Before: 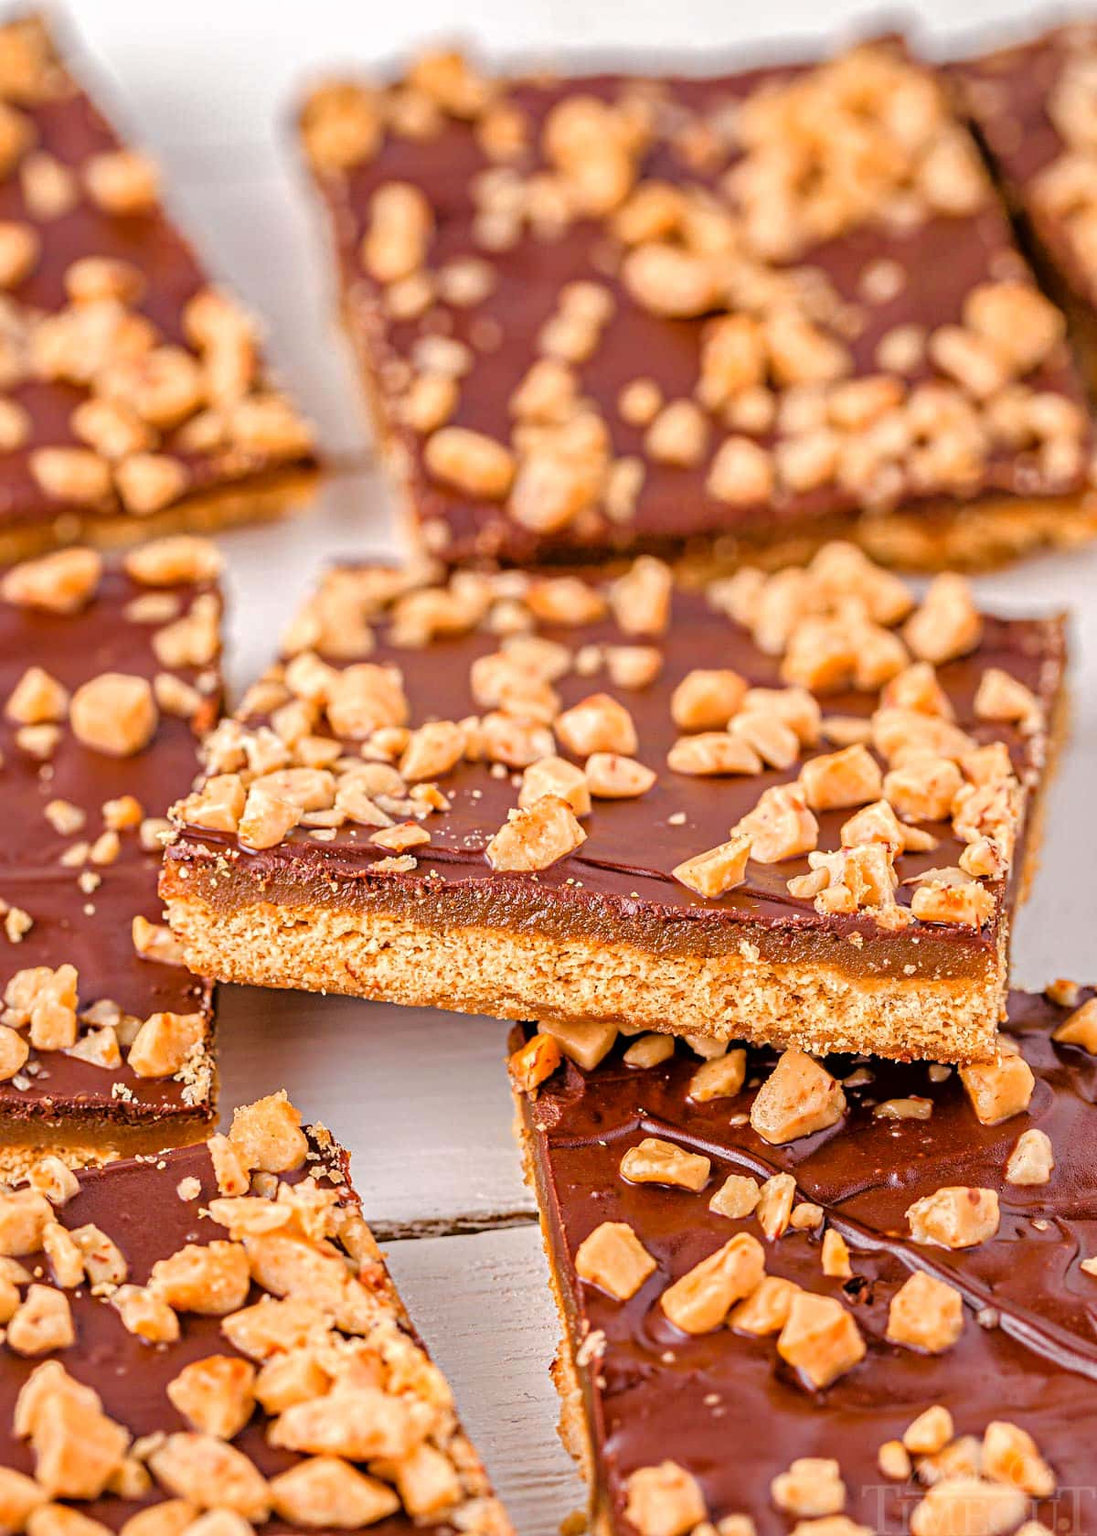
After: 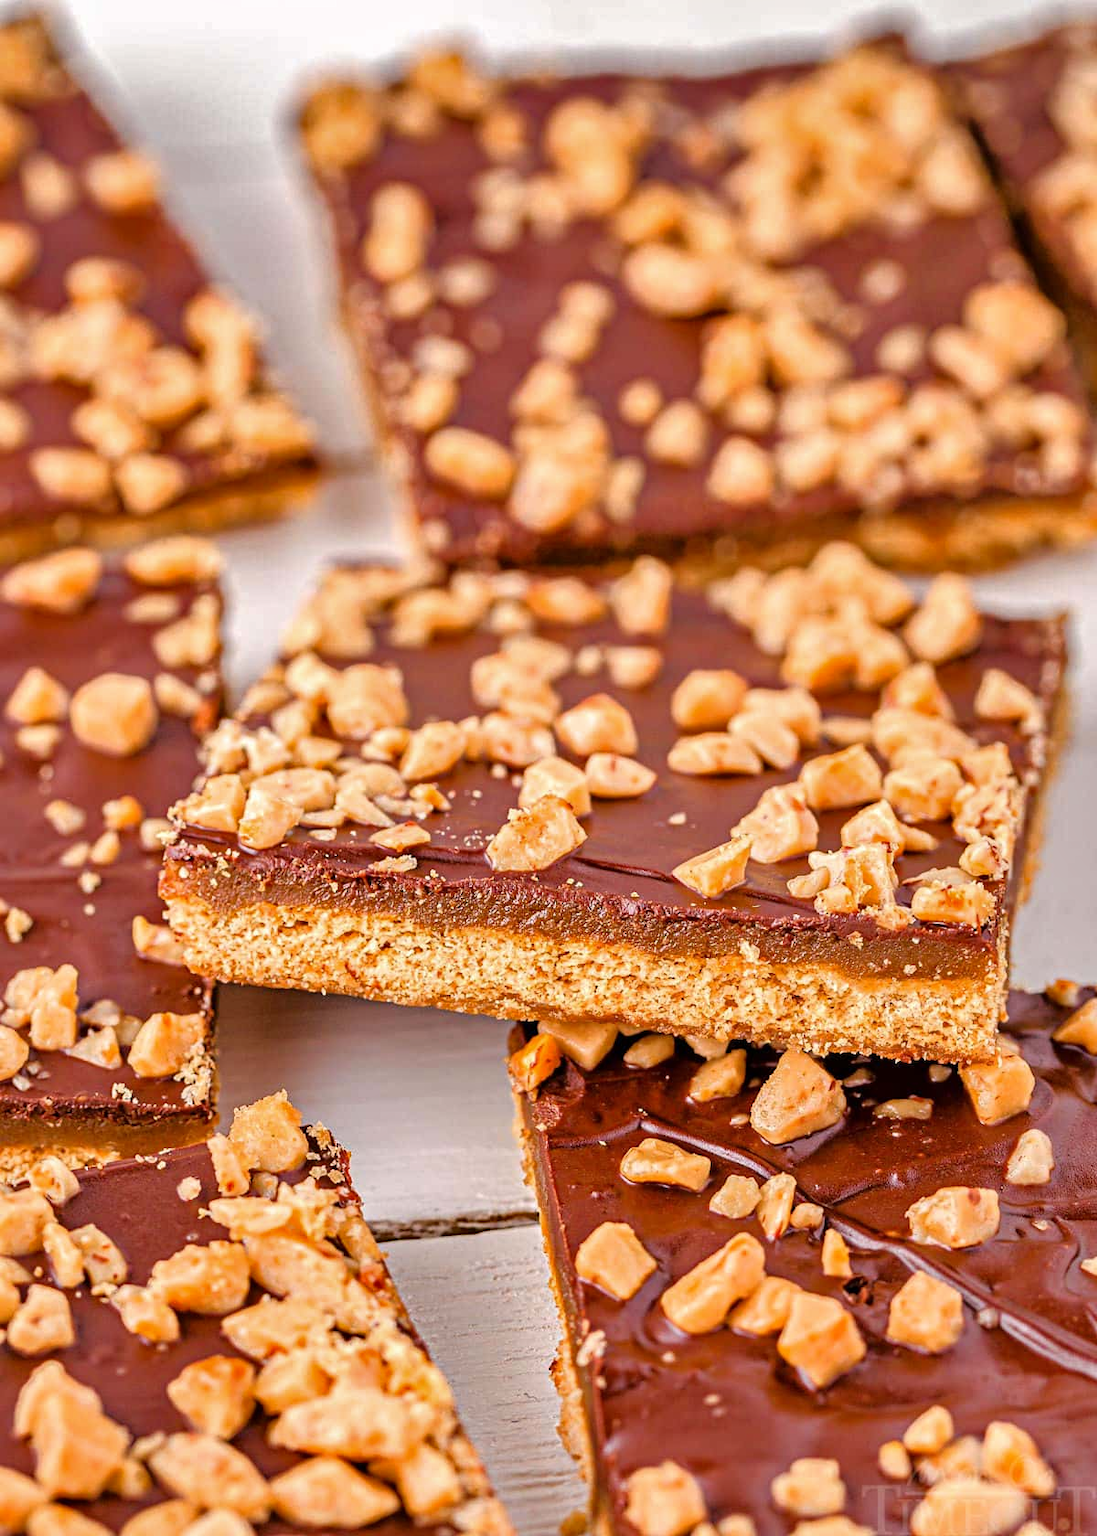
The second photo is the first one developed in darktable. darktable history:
white balance: red 1, blue 1
shadows and highlights: low approximation 0.01, soften with gaussian
